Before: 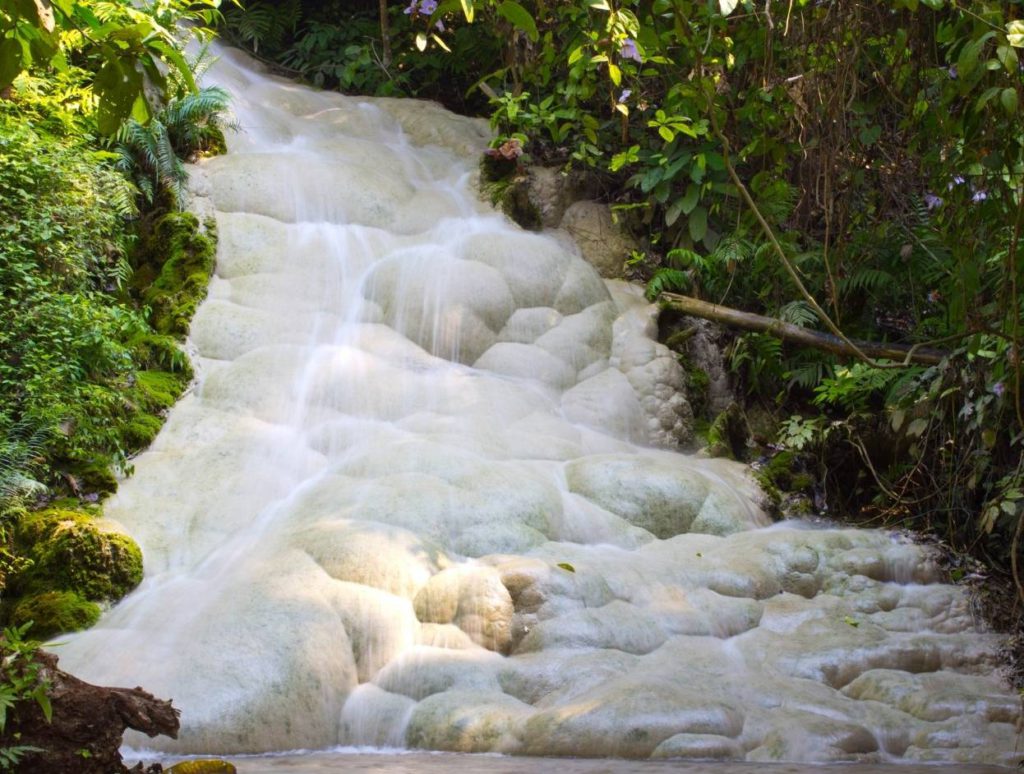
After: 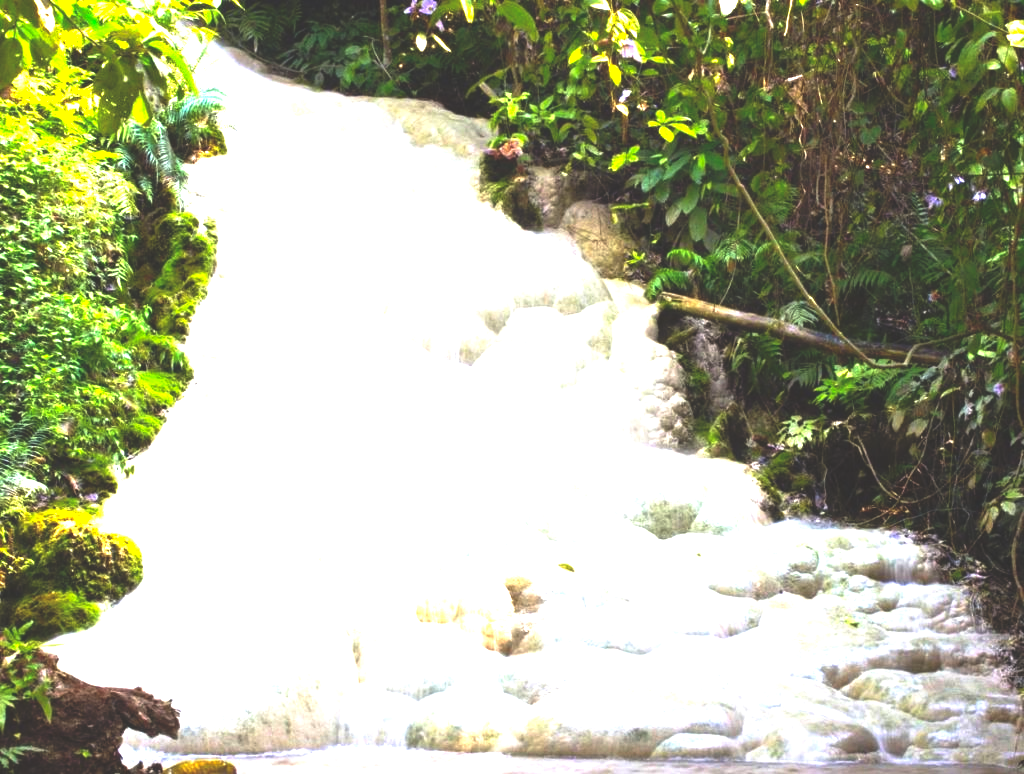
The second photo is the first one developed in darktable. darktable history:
exposure: black level correction 0, exposure 1.9 EV, compensate highlight preservation false
rgb curve: curves: ch0 [(0, 0.186) (0.314, 0.284) (0.775, 0.708) (1, 1)], compensate middle gray true, preserve colors none
